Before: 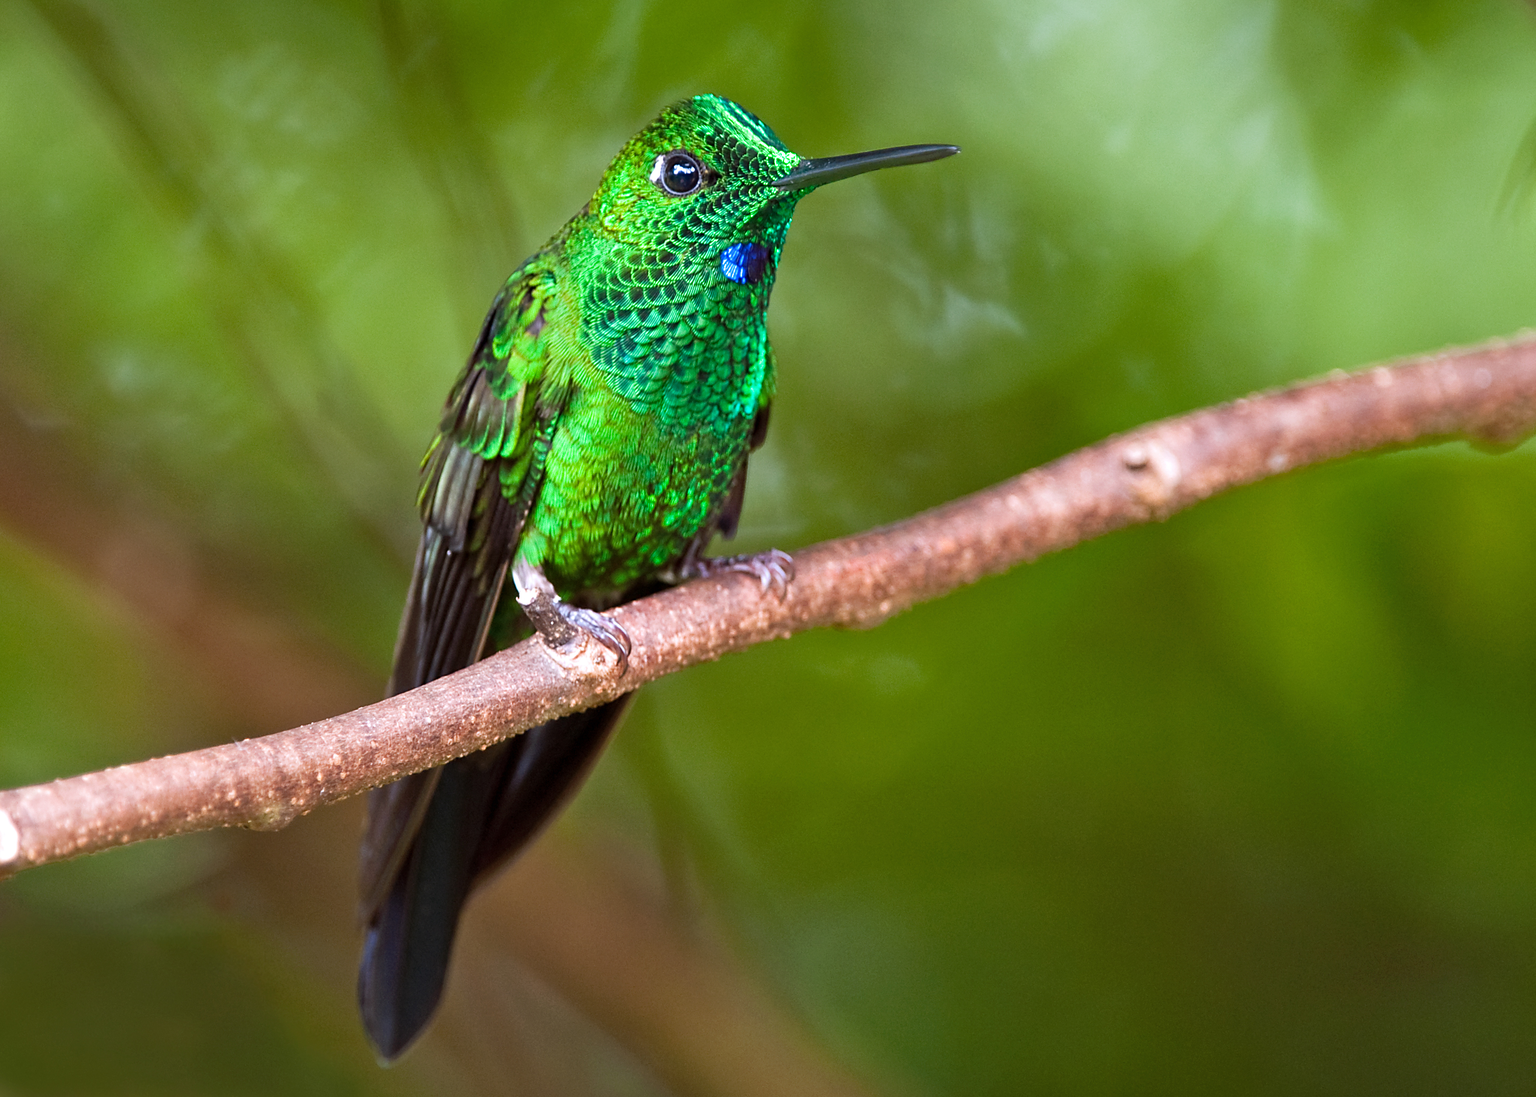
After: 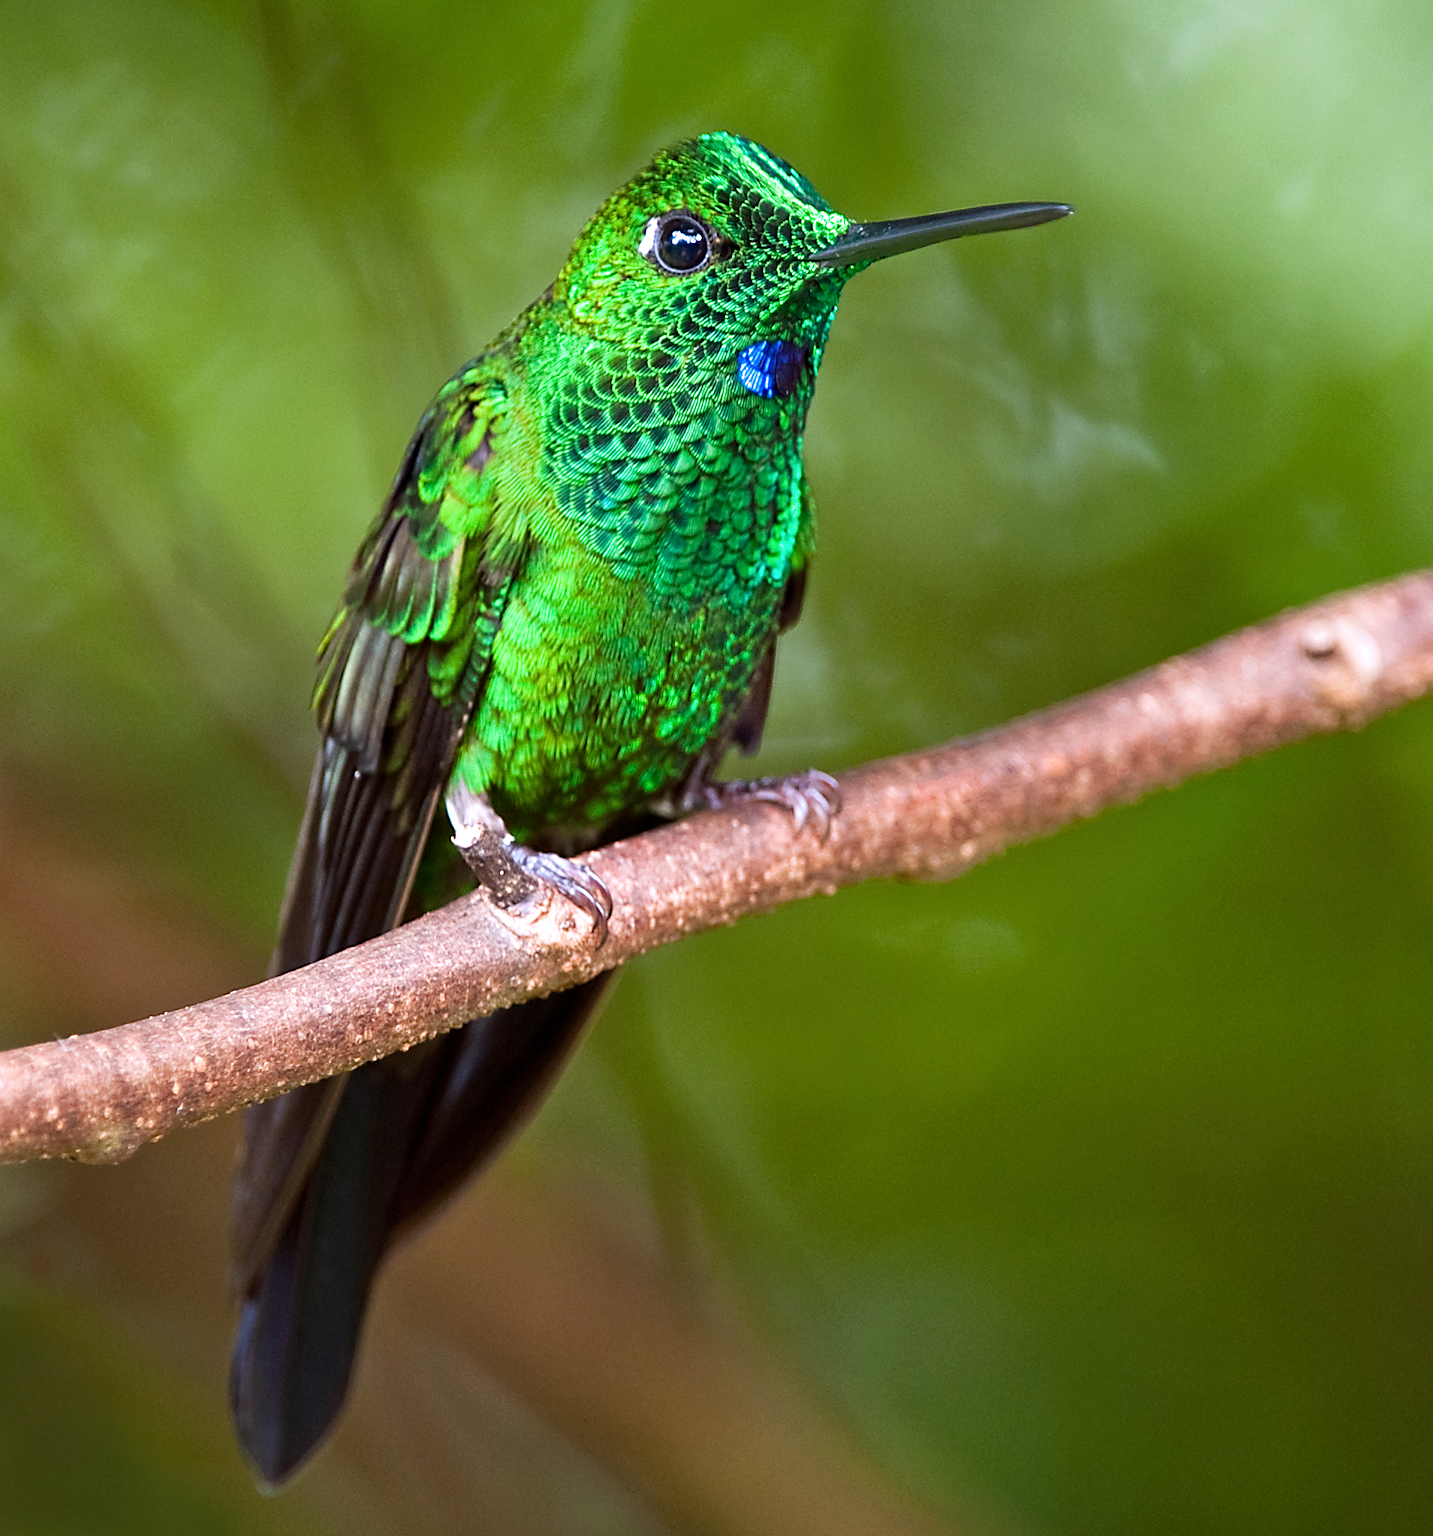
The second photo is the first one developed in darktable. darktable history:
crop and rotate: left 12.648%, right 20.685%
sharpen: amount 0.2
shadows and highlights: shadows -30, highlights 30
